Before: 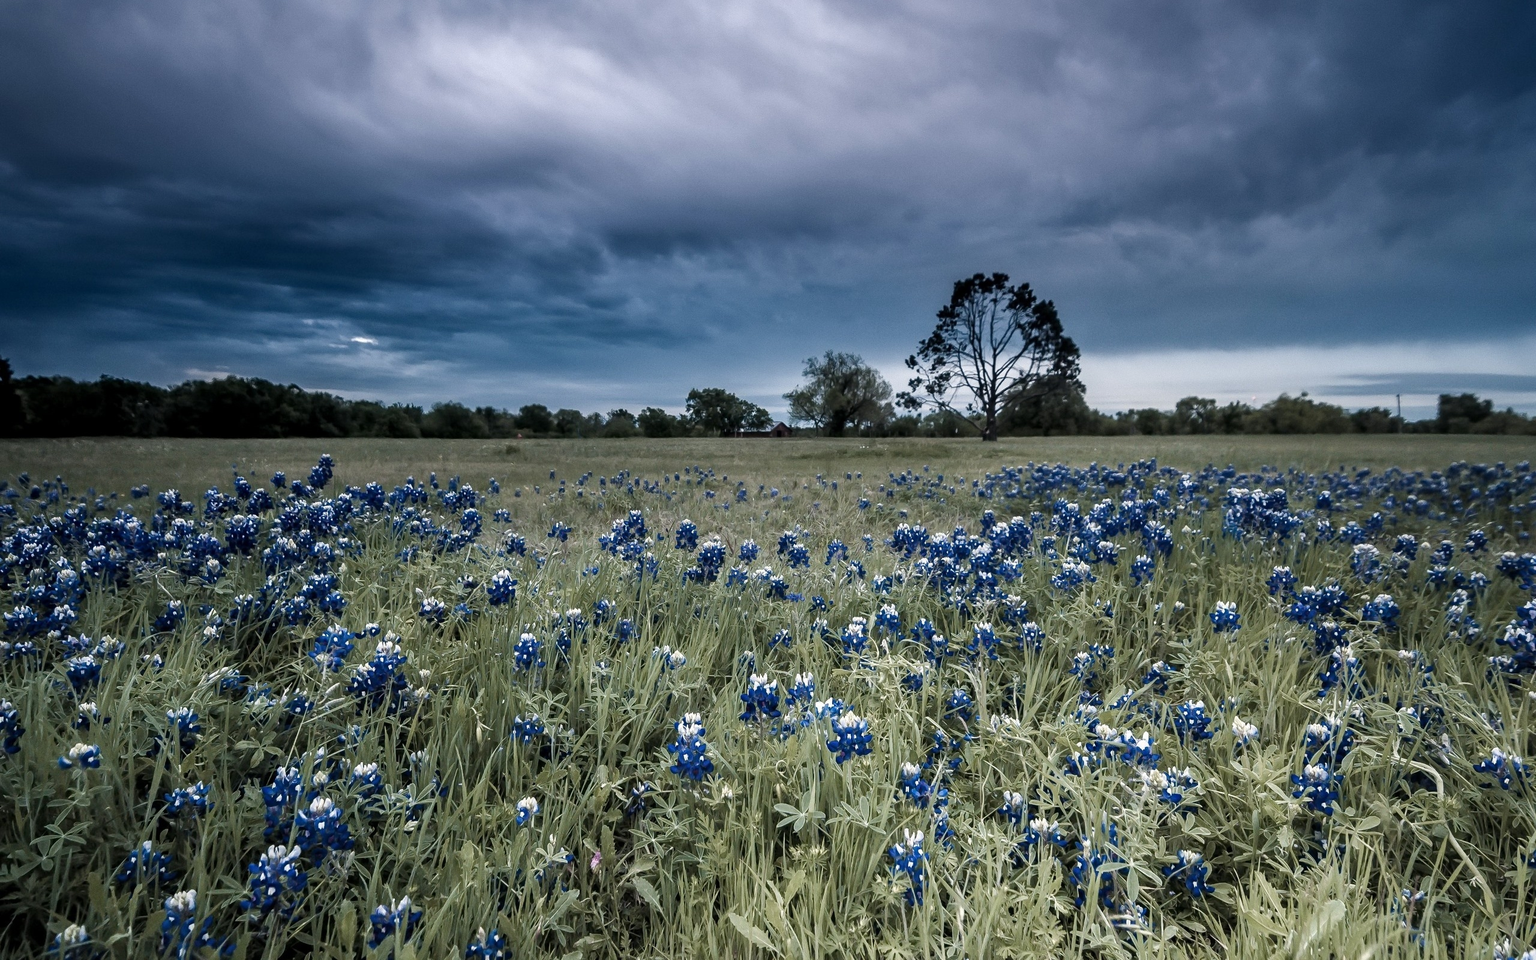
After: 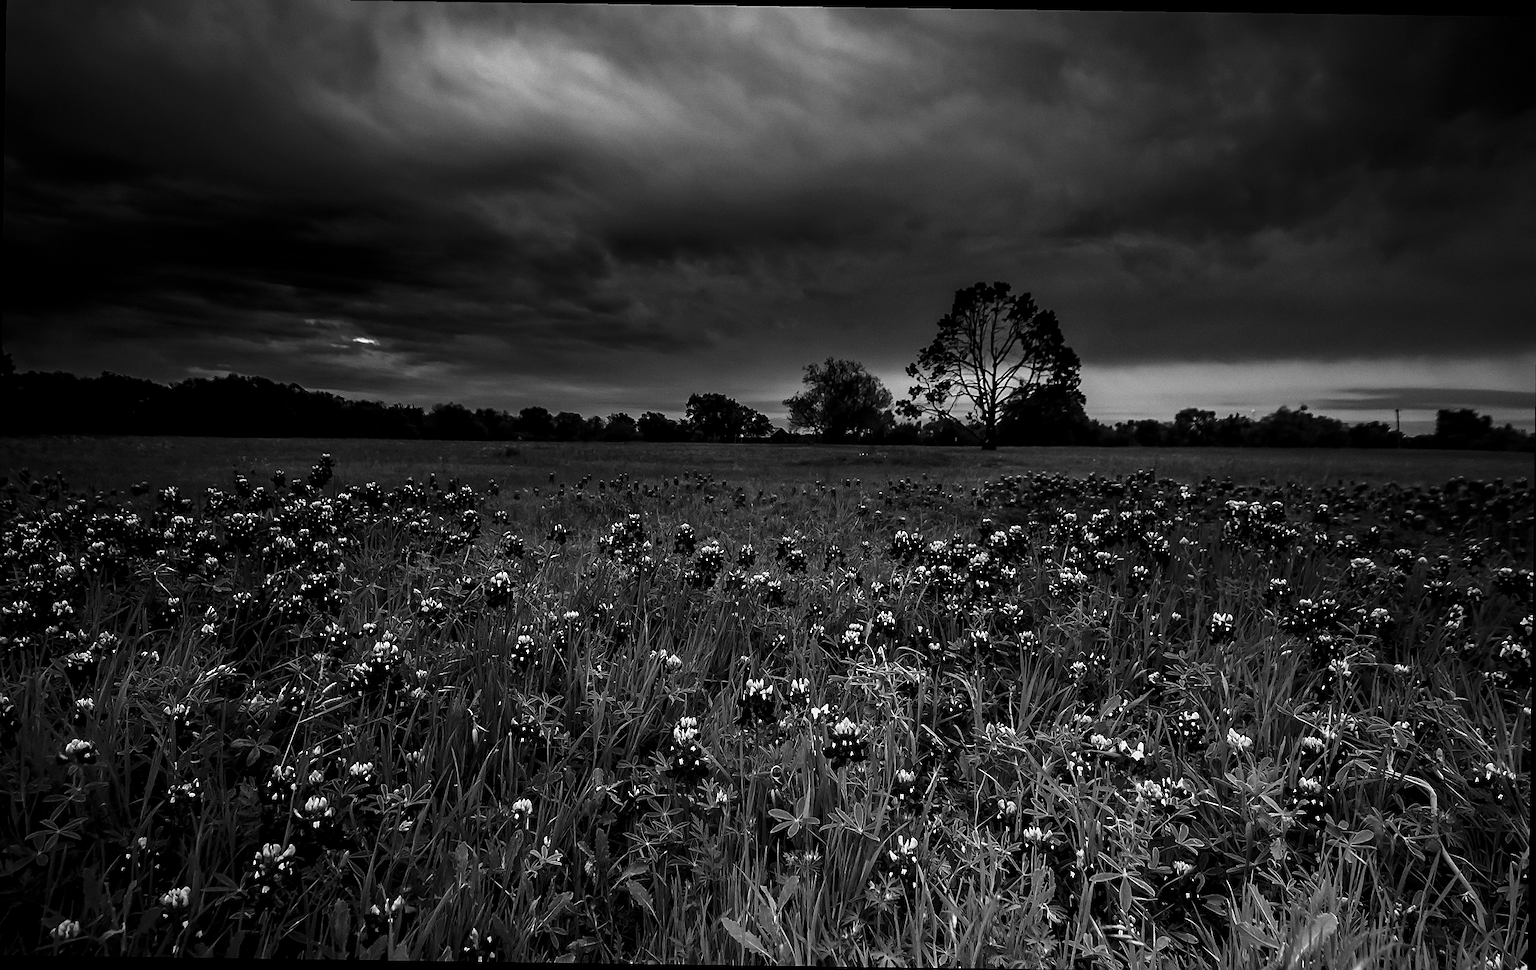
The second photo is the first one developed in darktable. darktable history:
crop: left 0.434%, top 0.485%, right 0.244%, bottom 0.386%
rotate and perspective: rotation 0.8°, automatic cropping off
sharpen: radius 1.864, amount 0.398, threshold 1.271
contrast brightness saturation: contrast -0.03, brightness -0.59, saturation -1
color balance rgb: shadows lift › chroma 3%, shadows lift › hue 280.8°, power › hue 330°, highlights gain › chroma 3%, highlights gain › hue 75.6°, global offset › luminance -1%, perceptual saturation grading › global saturation 20%, perceptual saturation grading › highlights -25%, perceptual saturation grading › shadows 50%, global vibrance 20%
